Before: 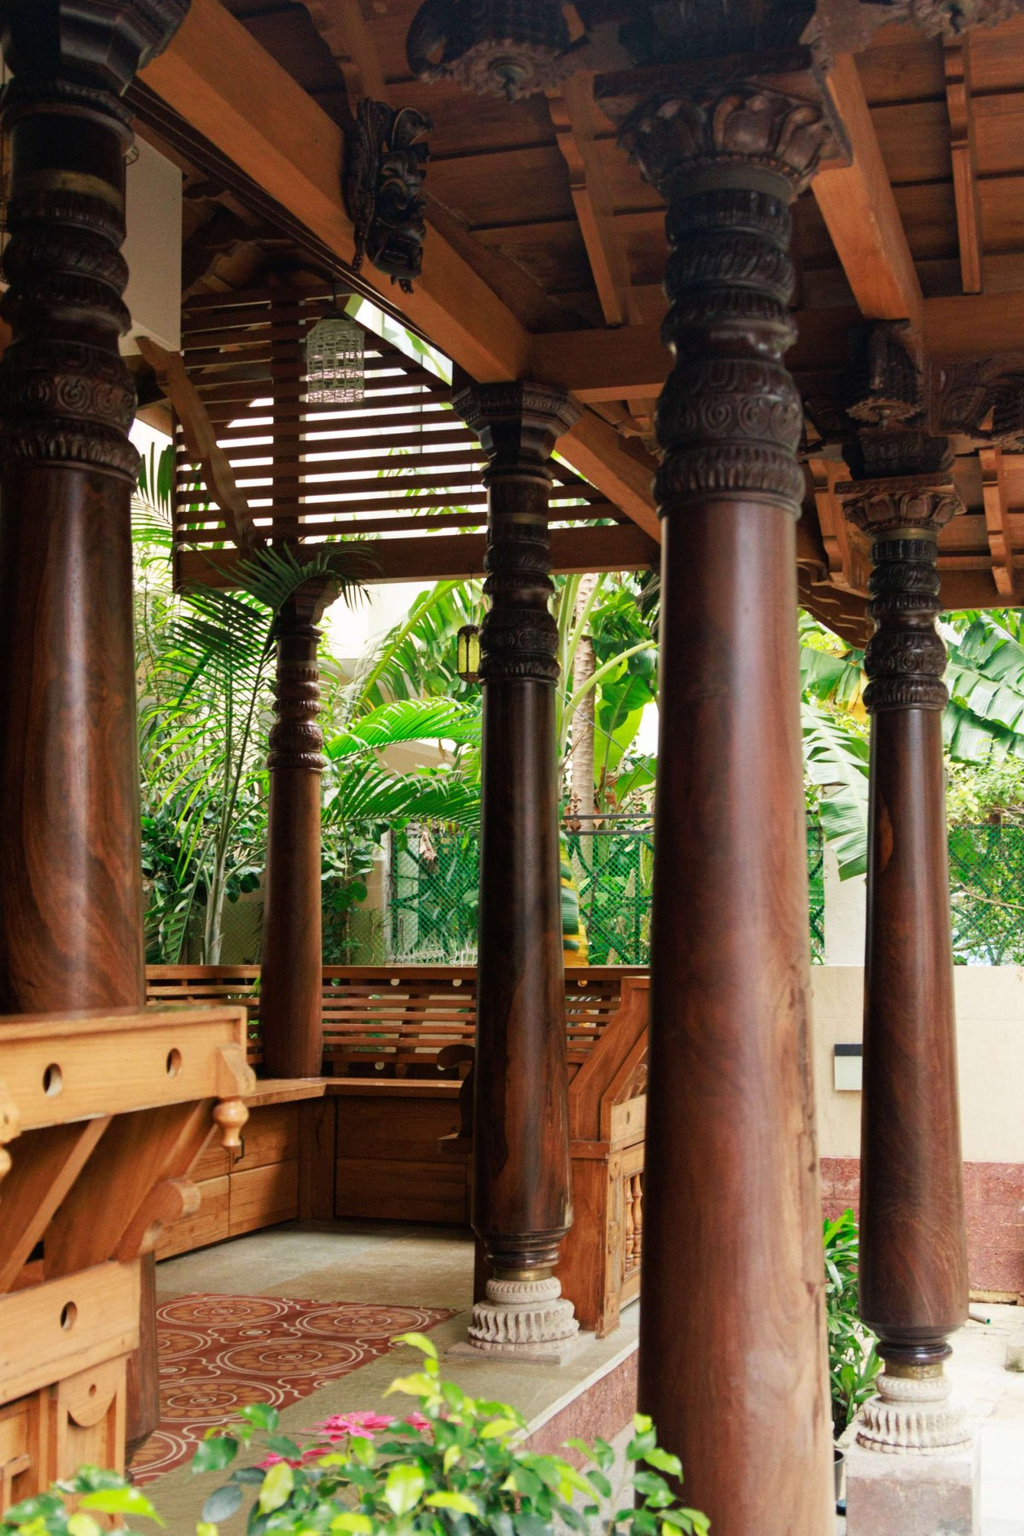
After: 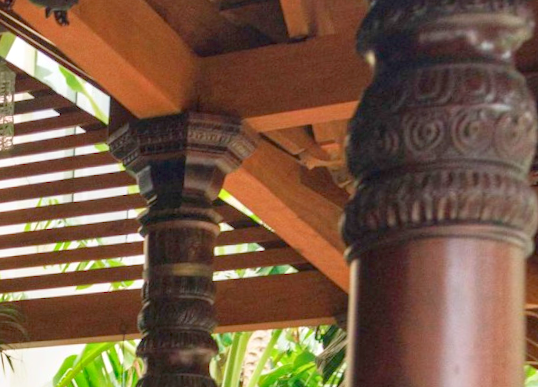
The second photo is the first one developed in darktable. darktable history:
local contrast: on, module defaults
crop: left 28.64%, top 16.832%, right 26.637%, bottom 58.055%
color balance rgb: contrast -30%
exposure: black level correction 0.001, exposure 1.05 EV, compensate exposure bias true, compensate highlight preservation false
rotate and perspective: rotation 1.69°, lens shift (vertical) -0.023, lens shift (horizontal) -0.291, crop left 0.025, crop right 0.988, crop top 0.092, crop bottom 0.842
